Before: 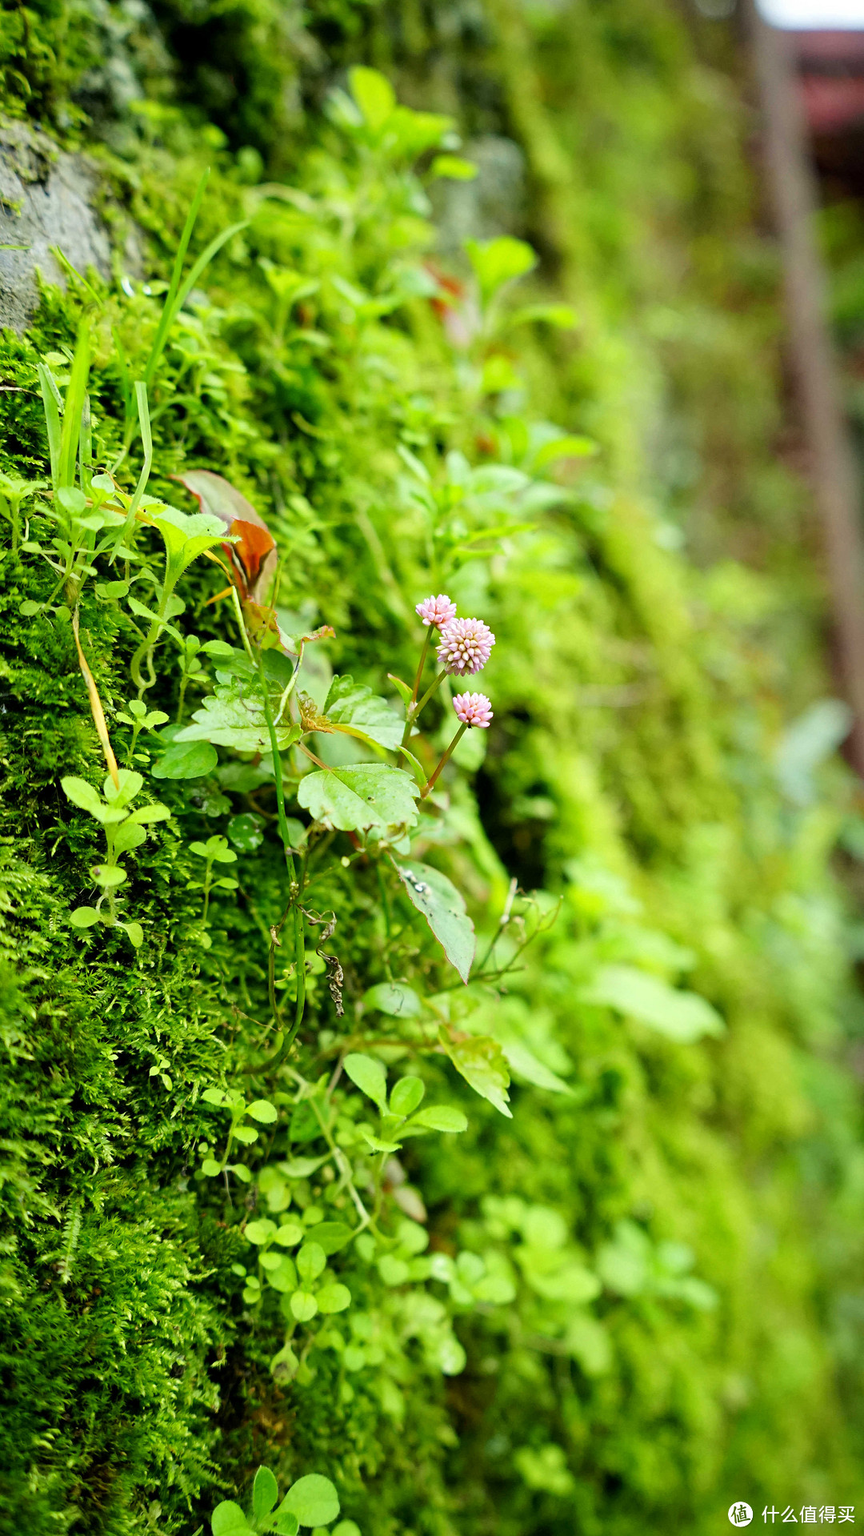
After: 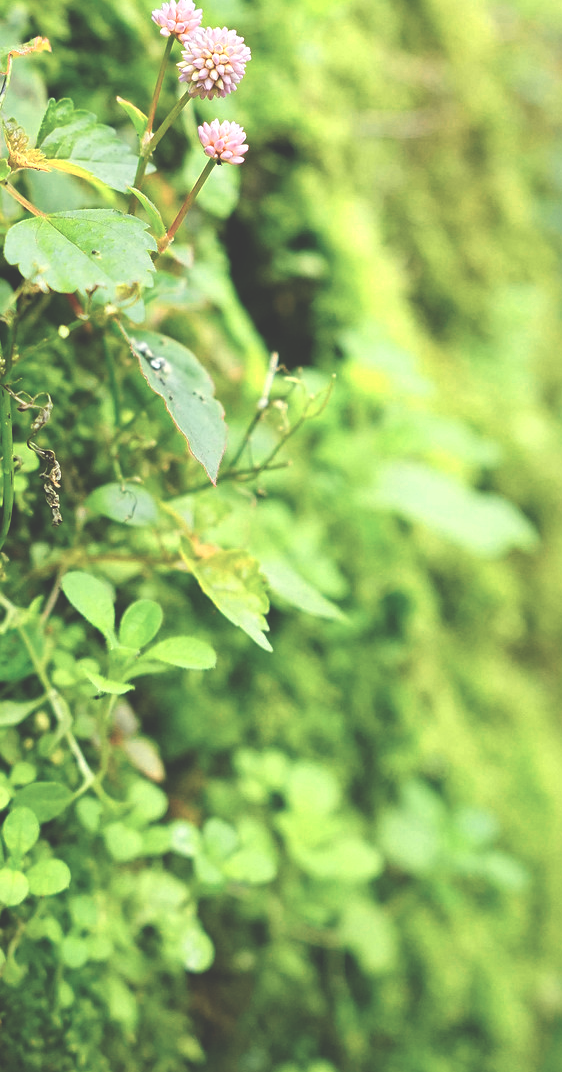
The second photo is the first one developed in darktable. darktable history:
color zones: curves: ch0 [(0.018, 0.548) (0.197, 0.654) (0.425, 0.447) (0.605, 0.658) (0.732, 0.579)]; ch1 [(0.105, 0.531) (0.224, 0.531) (0.386, 0.39) (0.618, 0.456) (0.732, 0.456) (0.956, 0.421)]; ch2 [(0.039, 0.583) (0.215, 0.465) (0.399, 0.544) (0.465, 0.548) (0.614, 0.447) (0.724, 0.43) (0.882, 0.623) (0.956, 0.632)]
crop: left 34.15%, top 38.852%, right 13.724%, bottom 5.237%
exposure: black level correction -0.04, exposure 0.061 EV, compensate highlight preservation false
